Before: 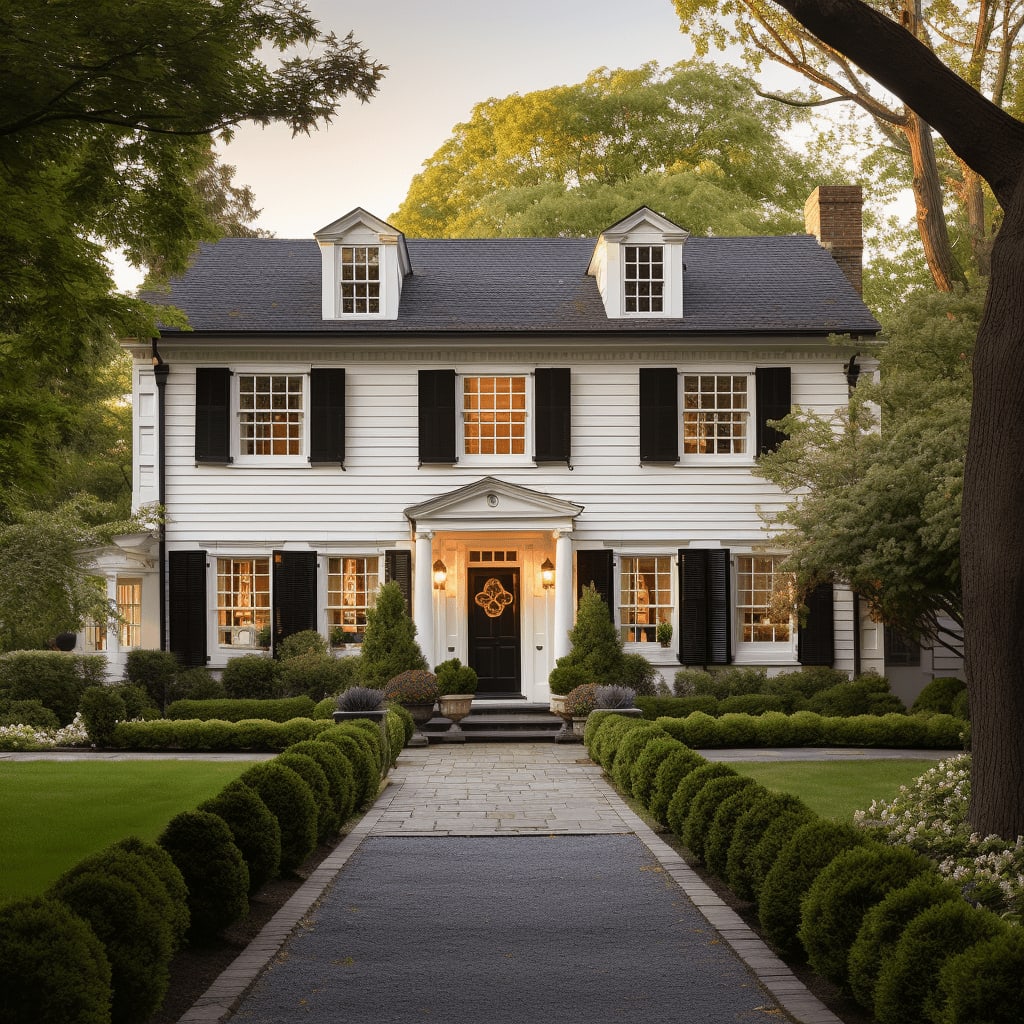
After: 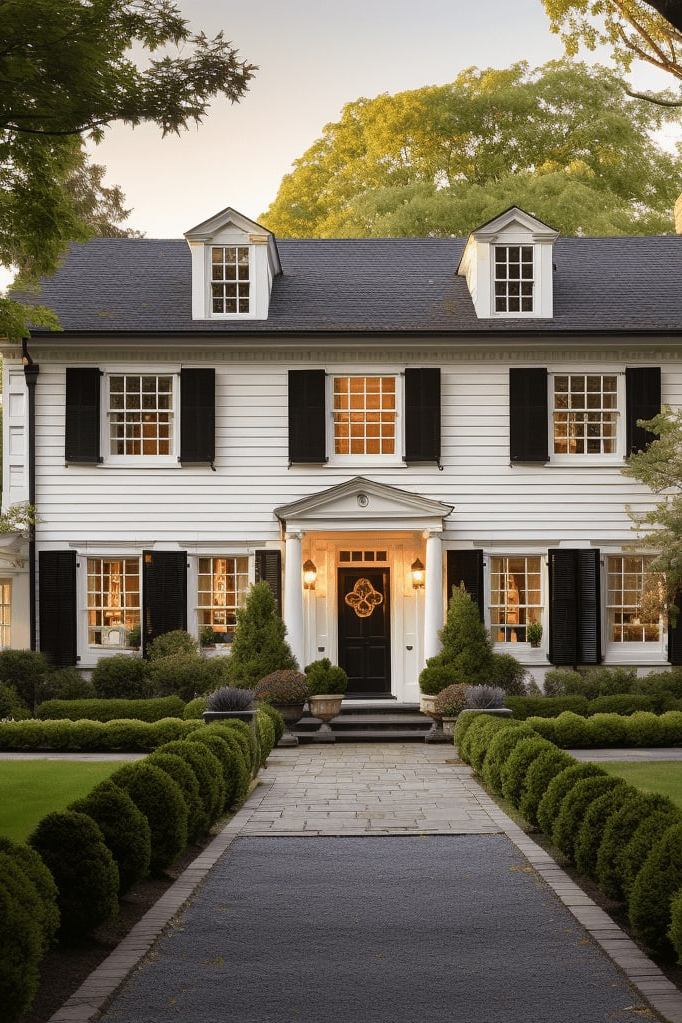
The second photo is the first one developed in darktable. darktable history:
crop and rotate: left 12.737%, right 20.622%
